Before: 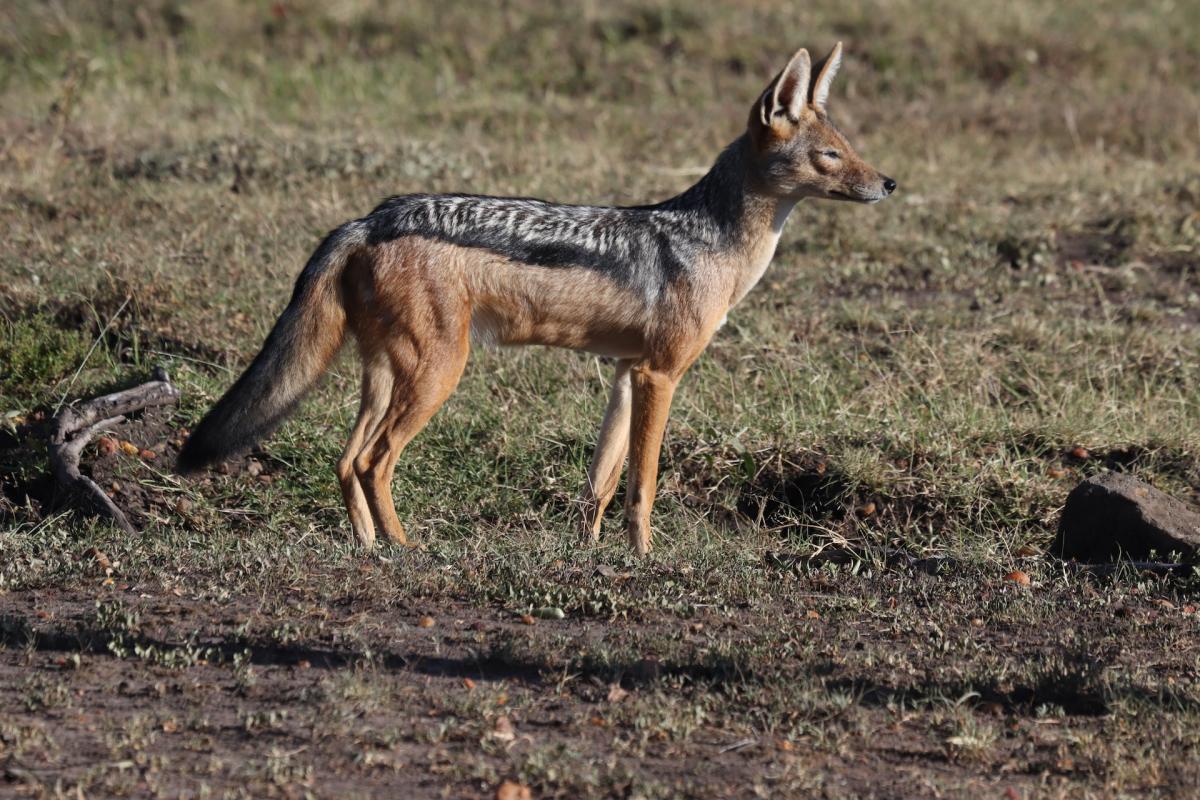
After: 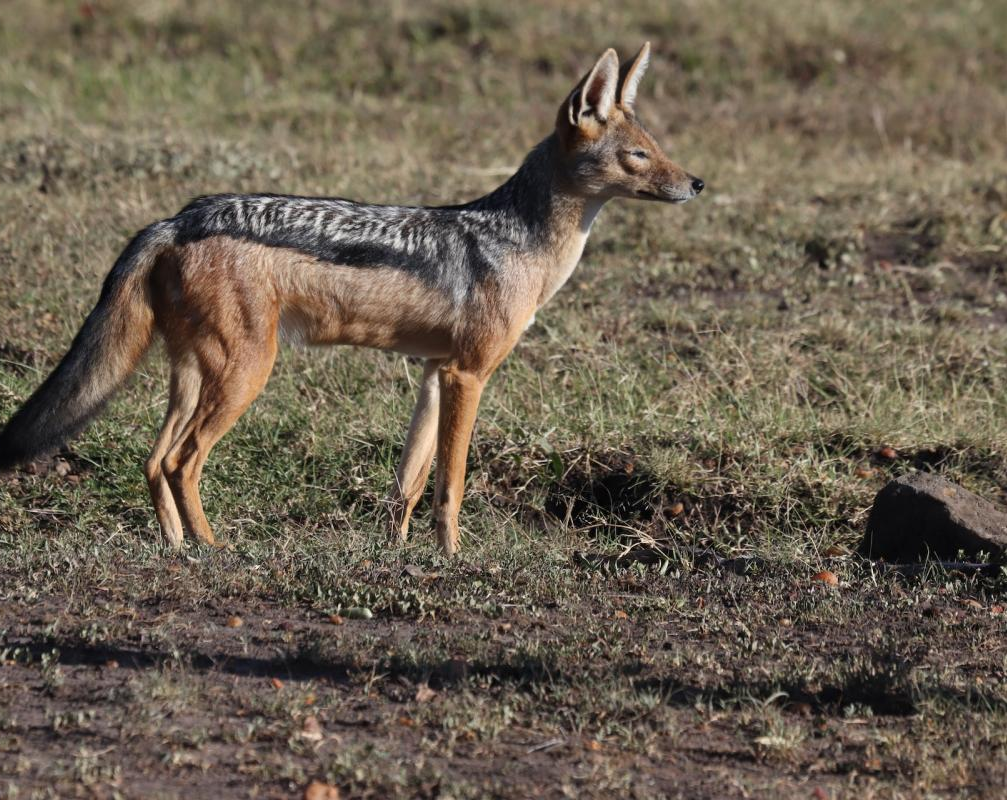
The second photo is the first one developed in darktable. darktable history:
crop: left 16.026%
